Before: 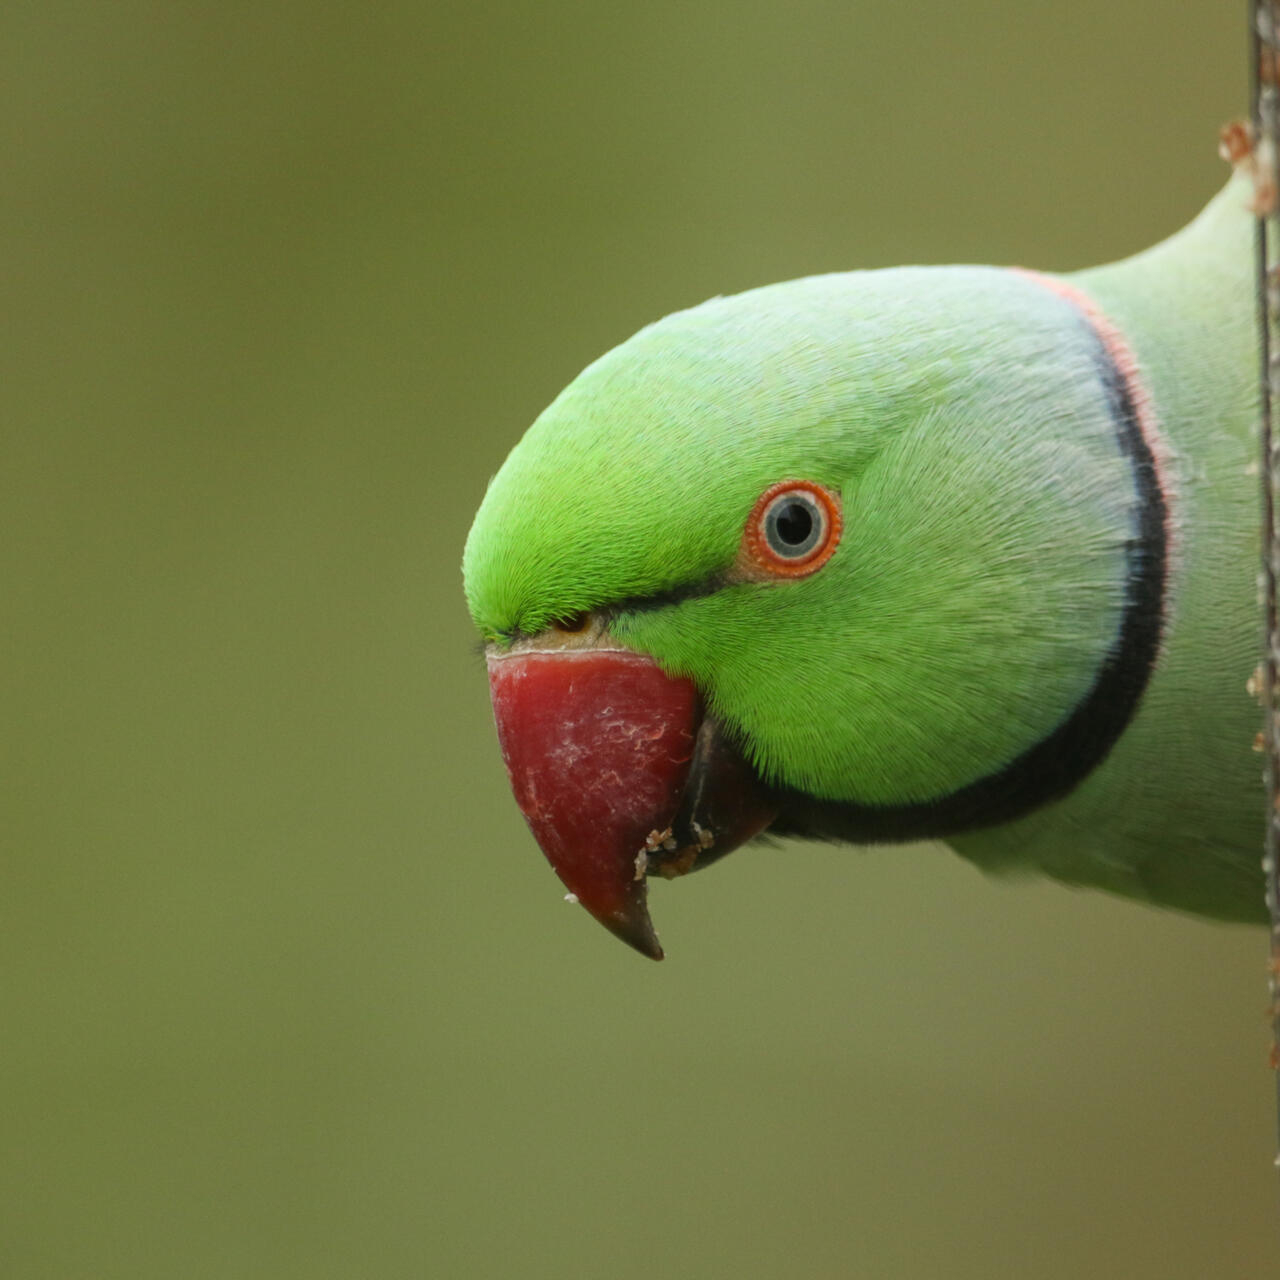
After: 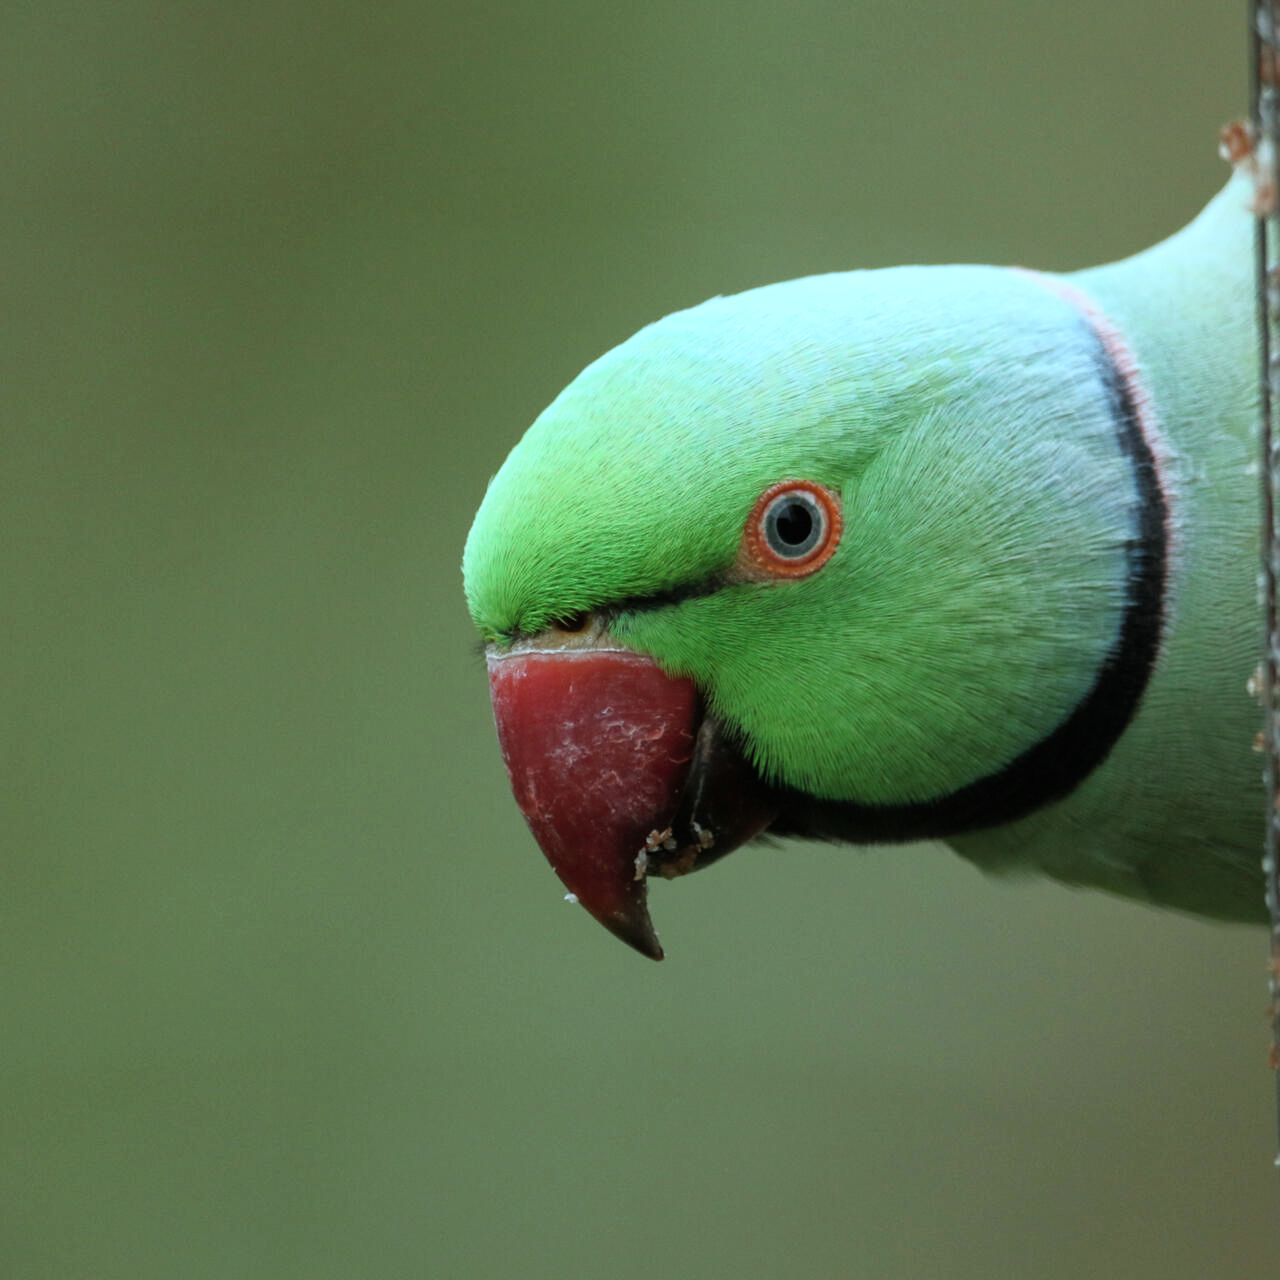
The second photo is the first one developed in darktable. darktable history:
shadows and highlights: shadows 43.01, highlights 7.03
filmic rgb: black relative exposure -8 EV, white relative exposure 2.33 EV, hardness 6.65
exposure: exposure -0.176 EV, compensate exposure bias true, compensate highlight preservation false
color correction: highlights a* -9.87, highlights b* -21.7
